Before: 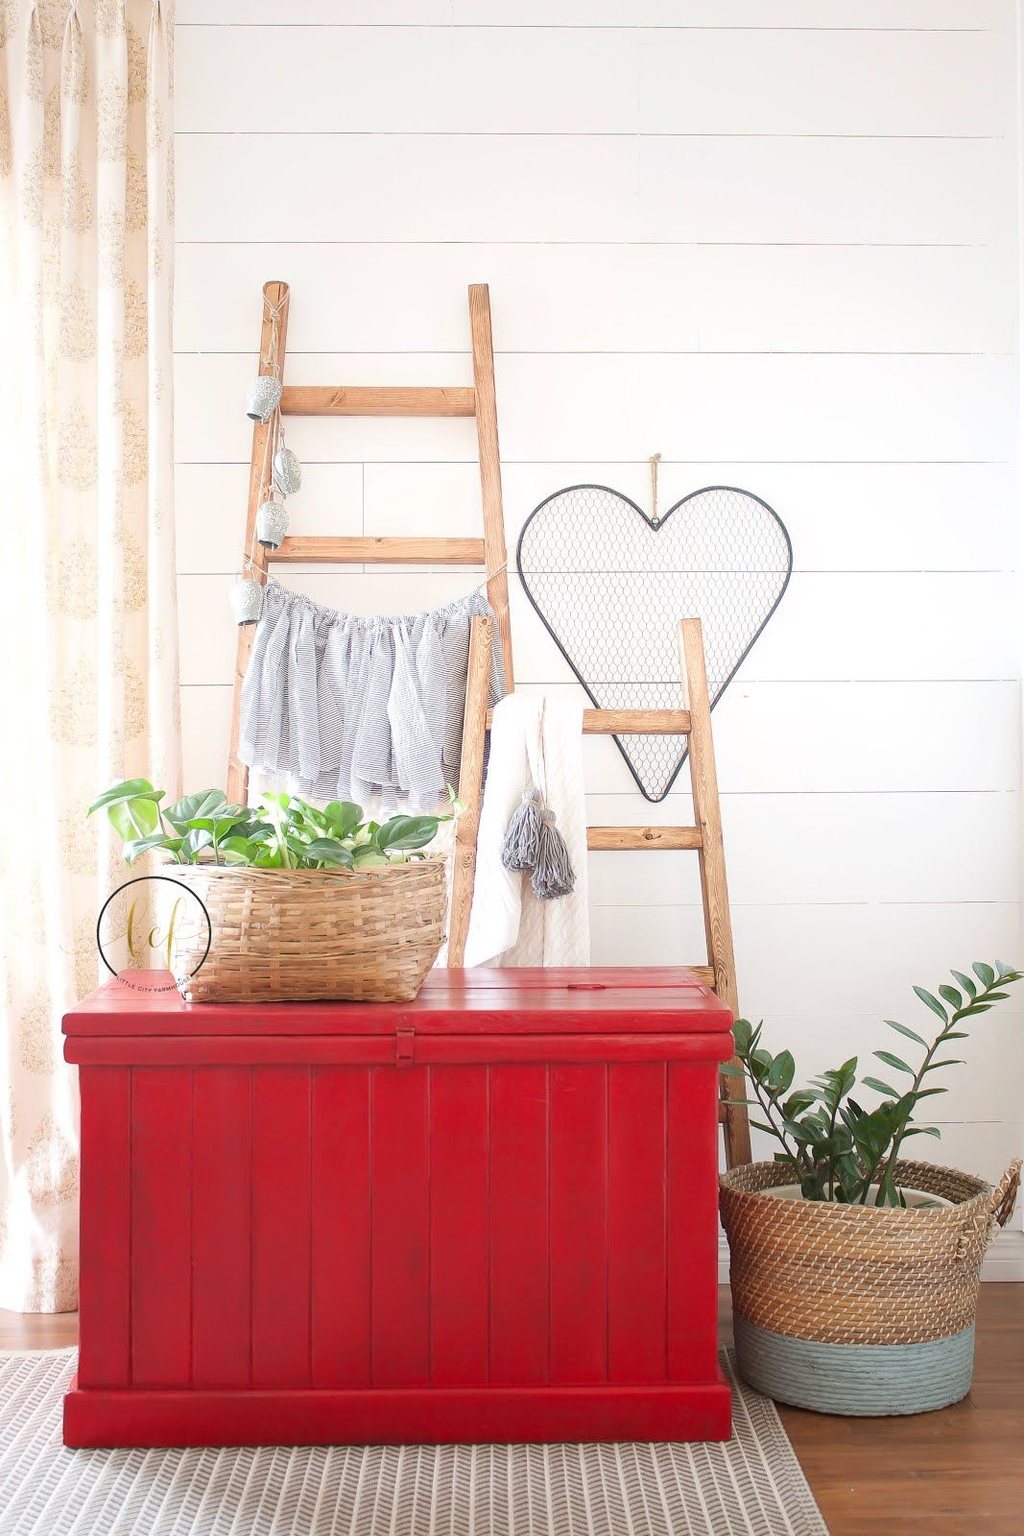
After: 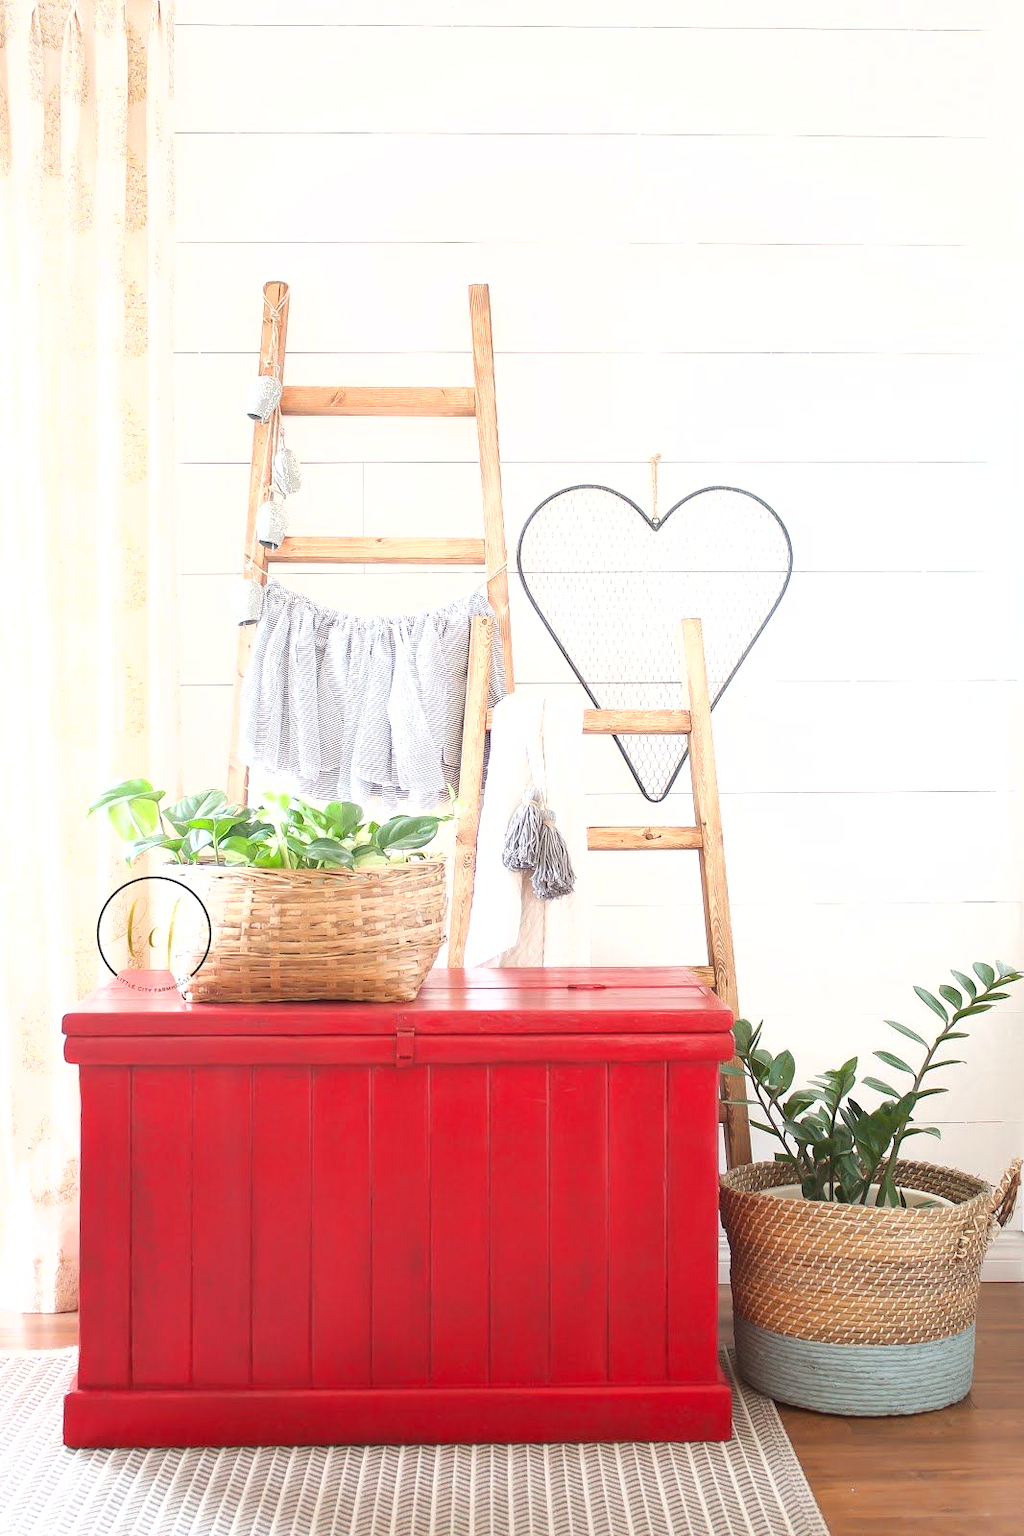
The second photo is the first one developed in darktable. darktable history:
exposure: black level correction 0, exposure 0.5 EV, compensate highlight preservation false
fill light: on, module defaults
